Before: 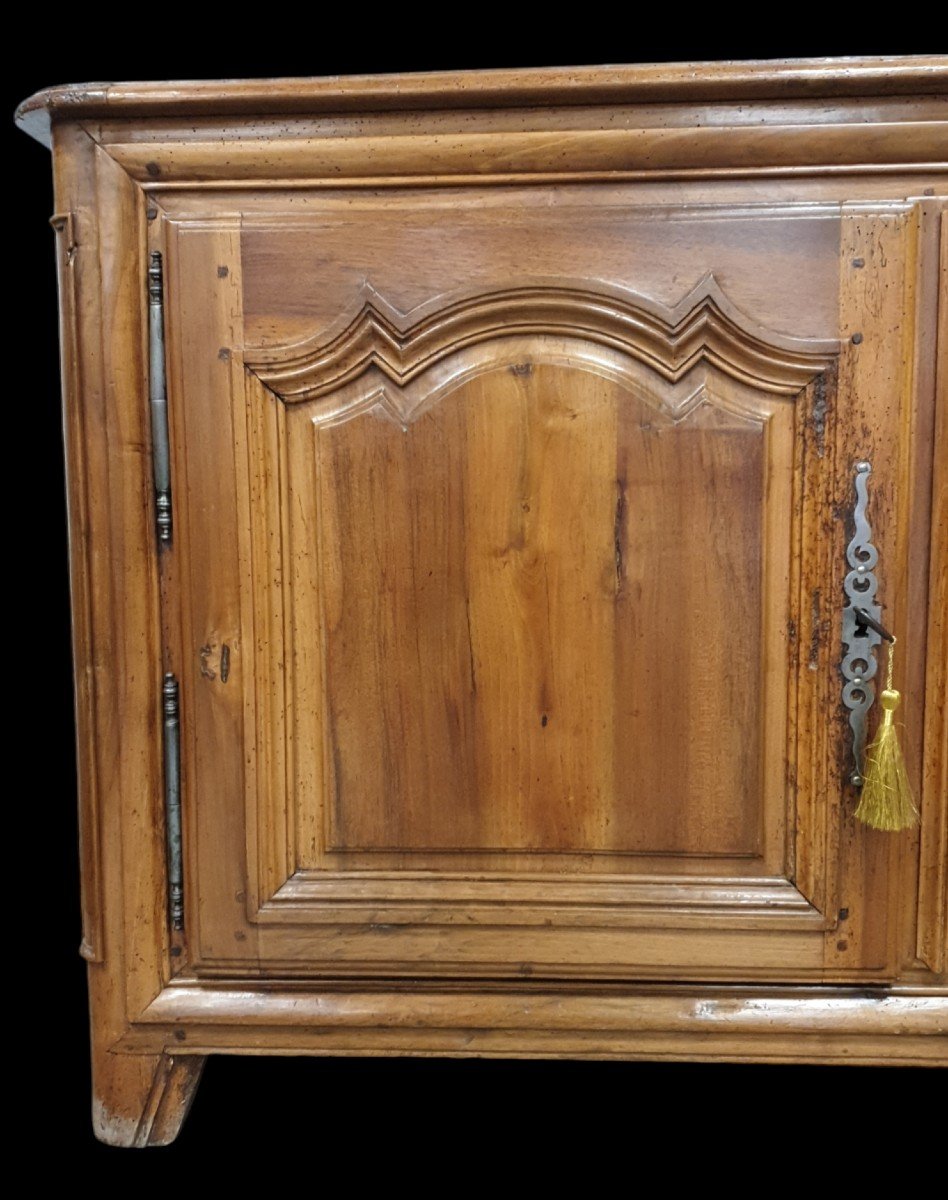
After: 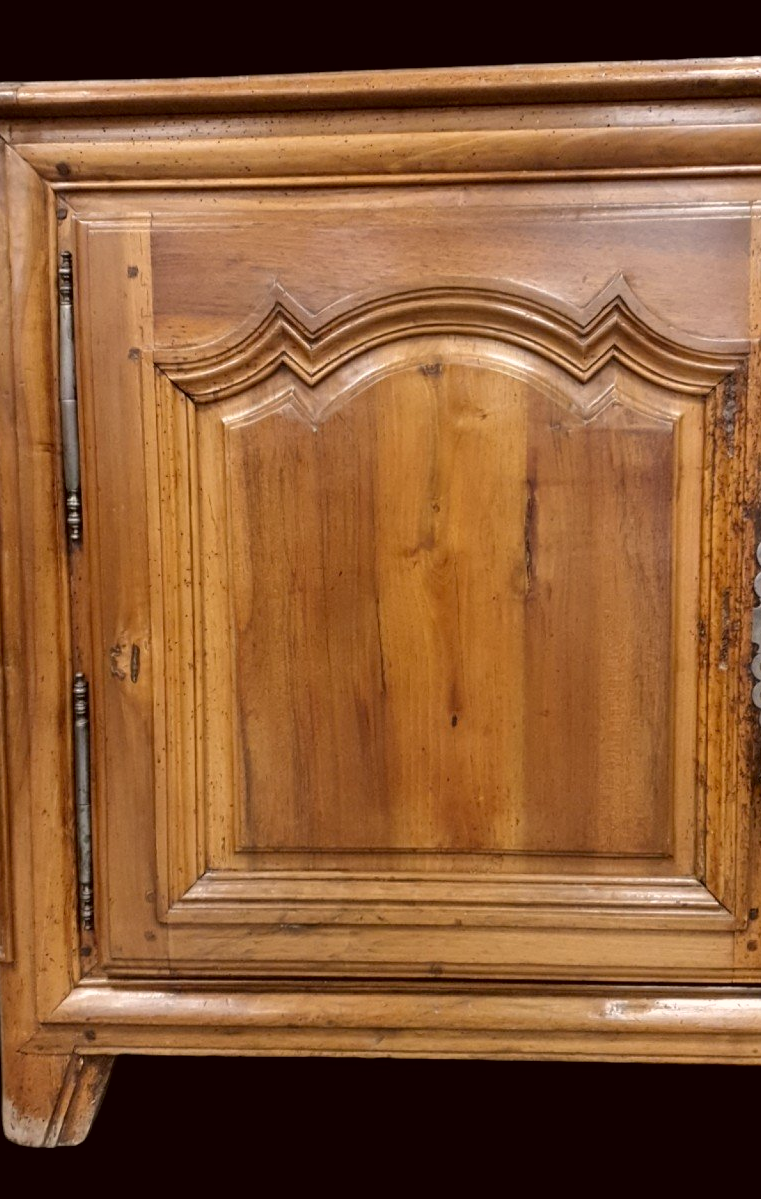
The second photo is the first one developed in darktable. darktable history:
crop and rotate: left 9.542%, right 10.112%
color correction: highlights a* 6.66, highlights b* 8.37, shadows a* 5.92, shadows b* 7.42, saturation 0.927
shadows and highlights: radius 337.14, shadows 28.82, soften with gaussian
exposure: black level correction 0.004, exposure 0.016 EV, compensate highlight preservation false
